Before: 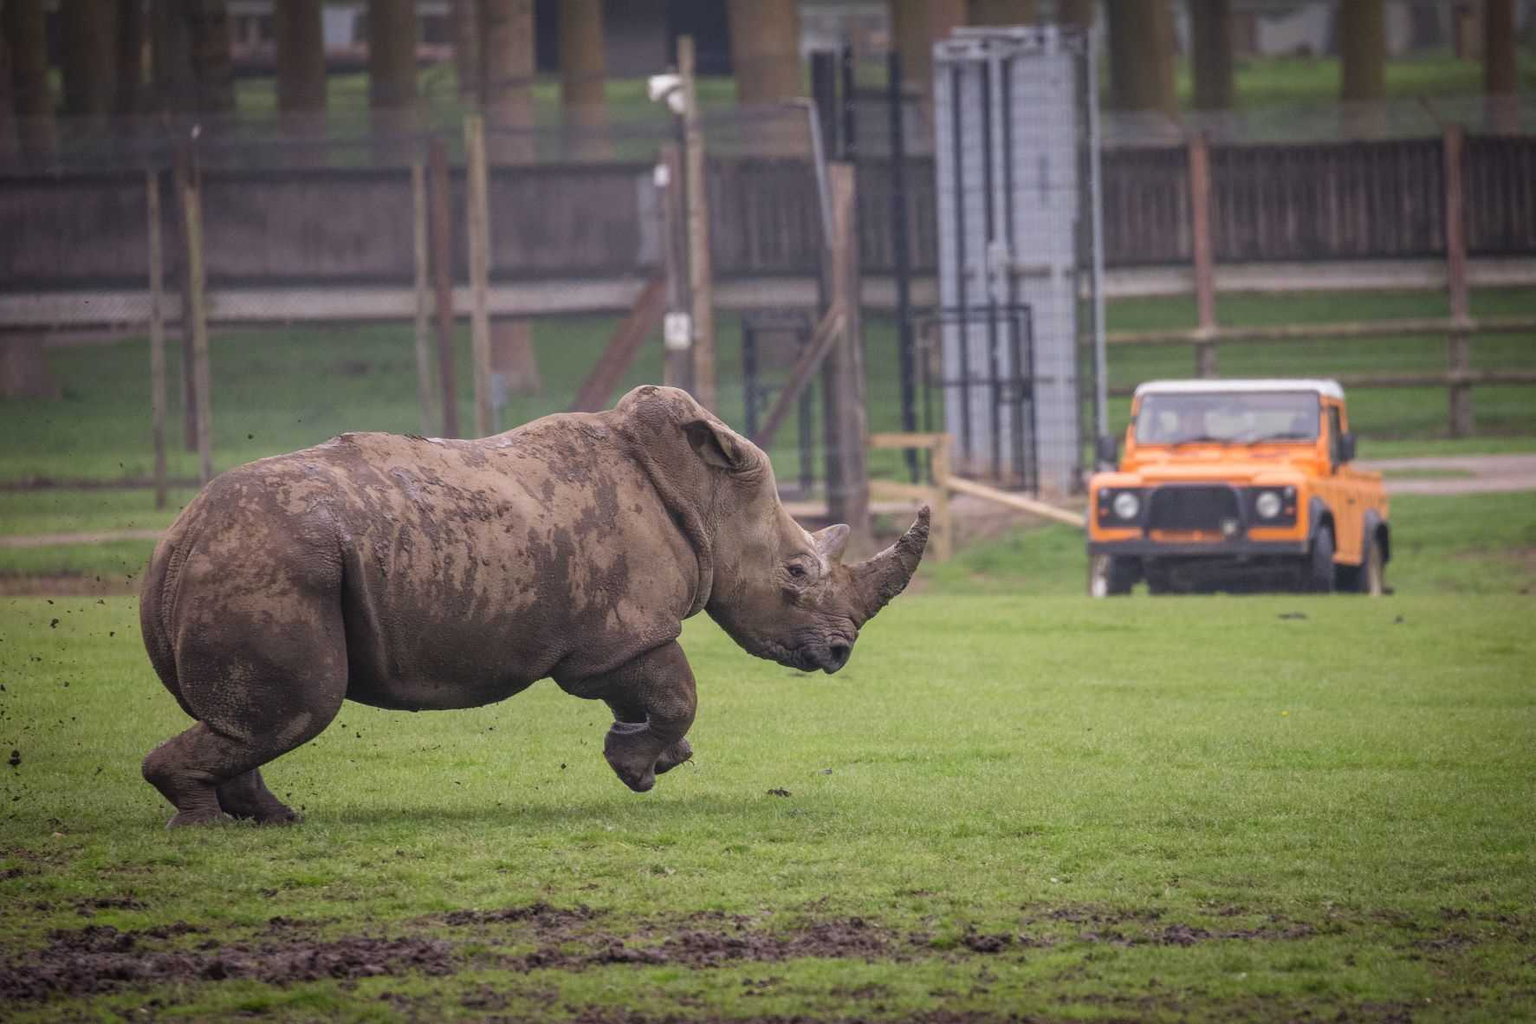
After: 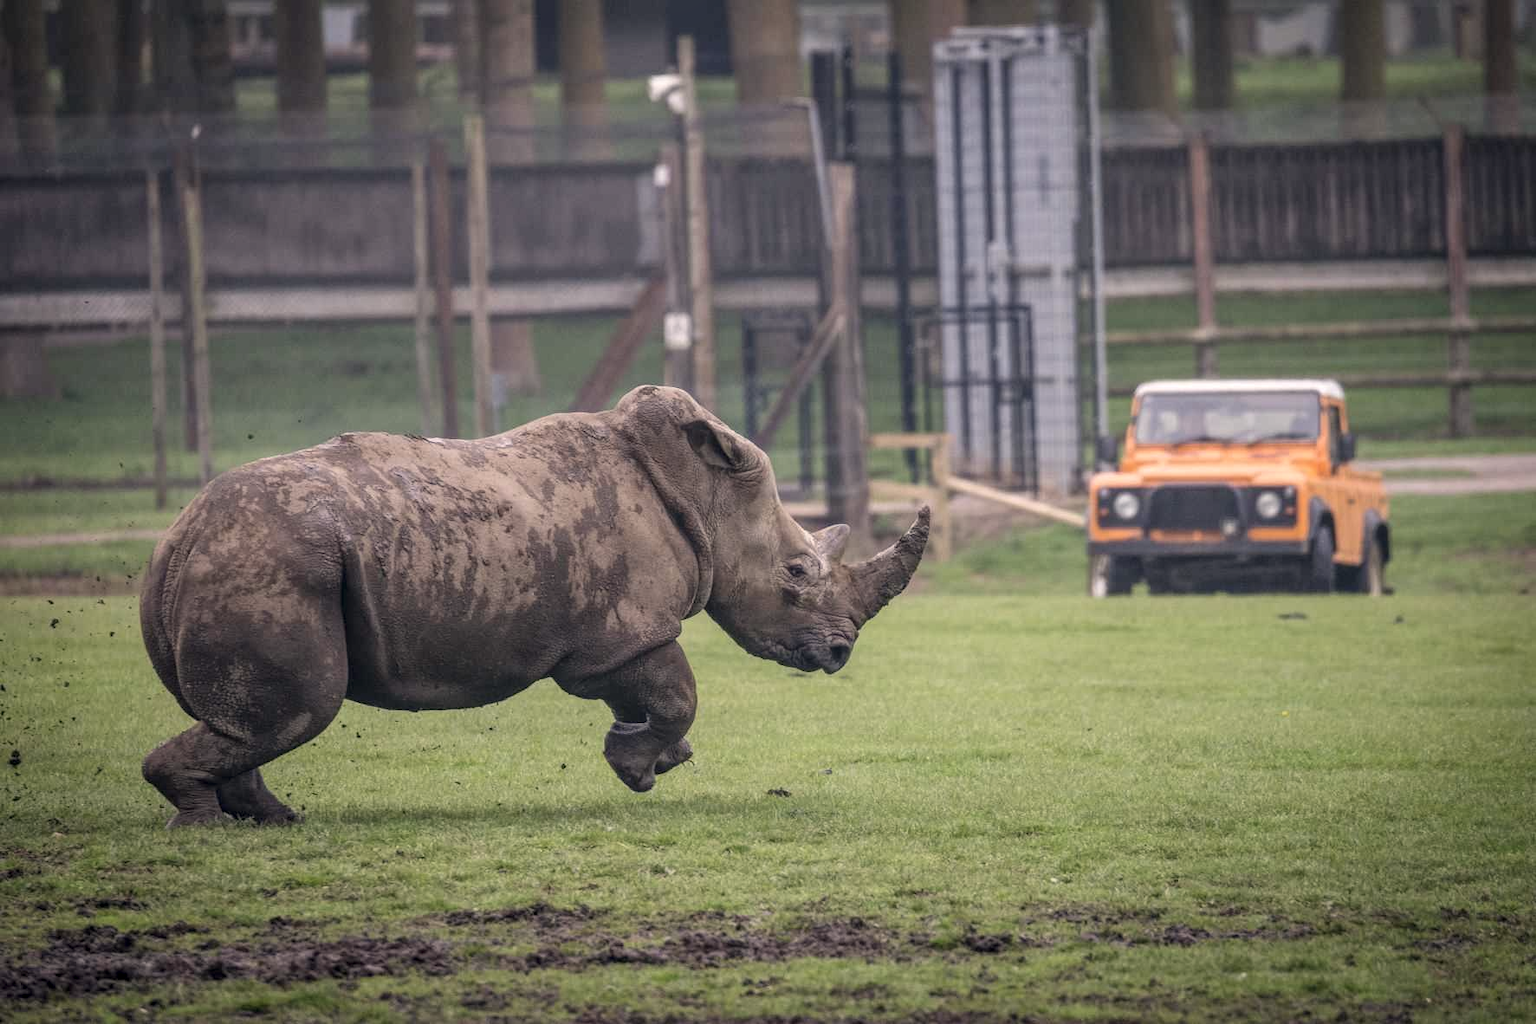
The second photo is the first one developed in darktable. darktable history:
shadows and highlights: shadows 37.27, highlights -28.18, soften with gaussian
color correction: highlights a* 2.75, highlights b* 5, shadows a* -2.04, shadows b* -4.84, saturation 0.8
local contrast: on, module defaults
